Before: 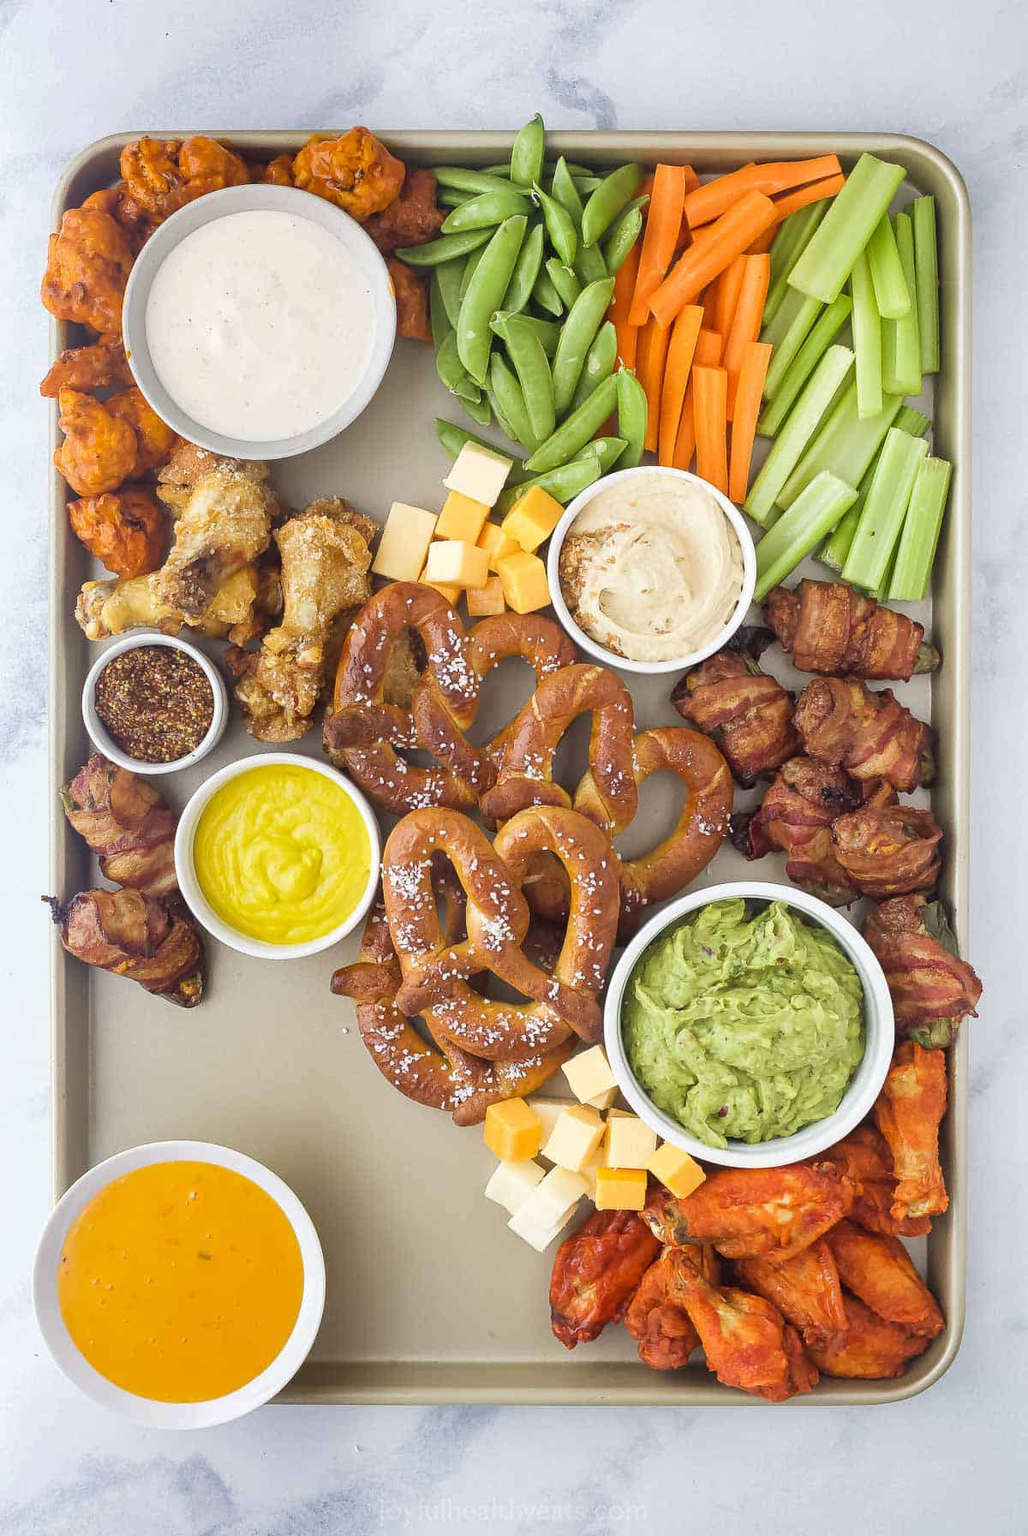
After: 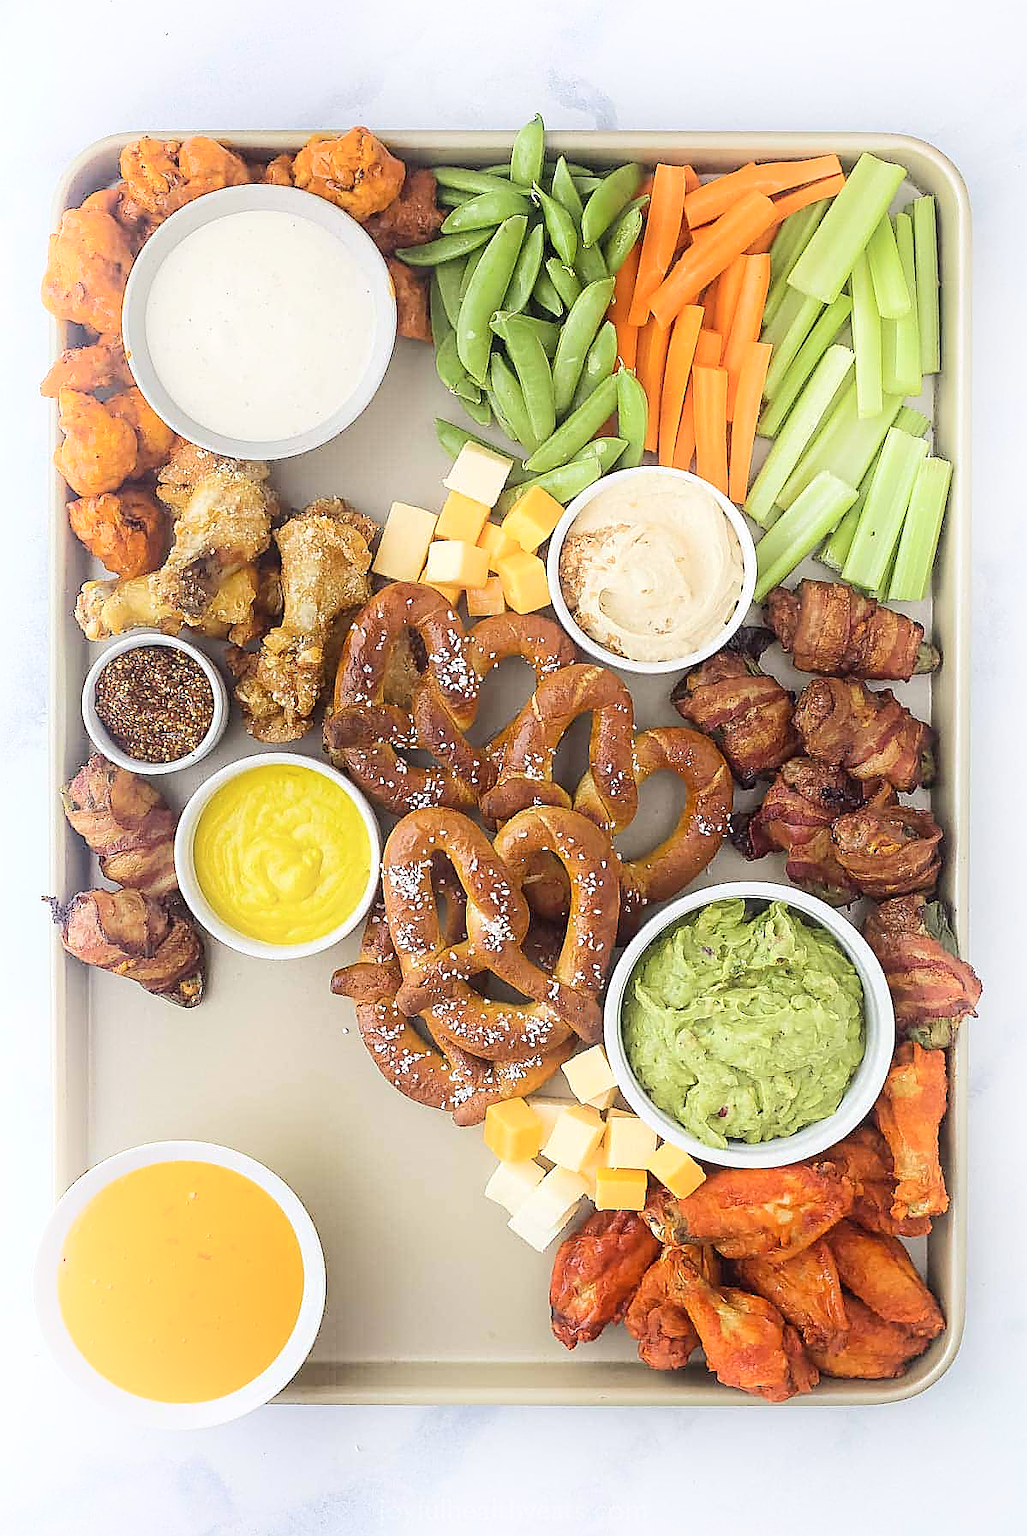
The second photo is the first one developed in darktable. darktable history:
sharpen: radius 1.4, amount 1.265, threshold 0.657
shadows and highlights: shadows -52.65, highlights 85.84, soften with gaussian
base curve: preserve colors none
